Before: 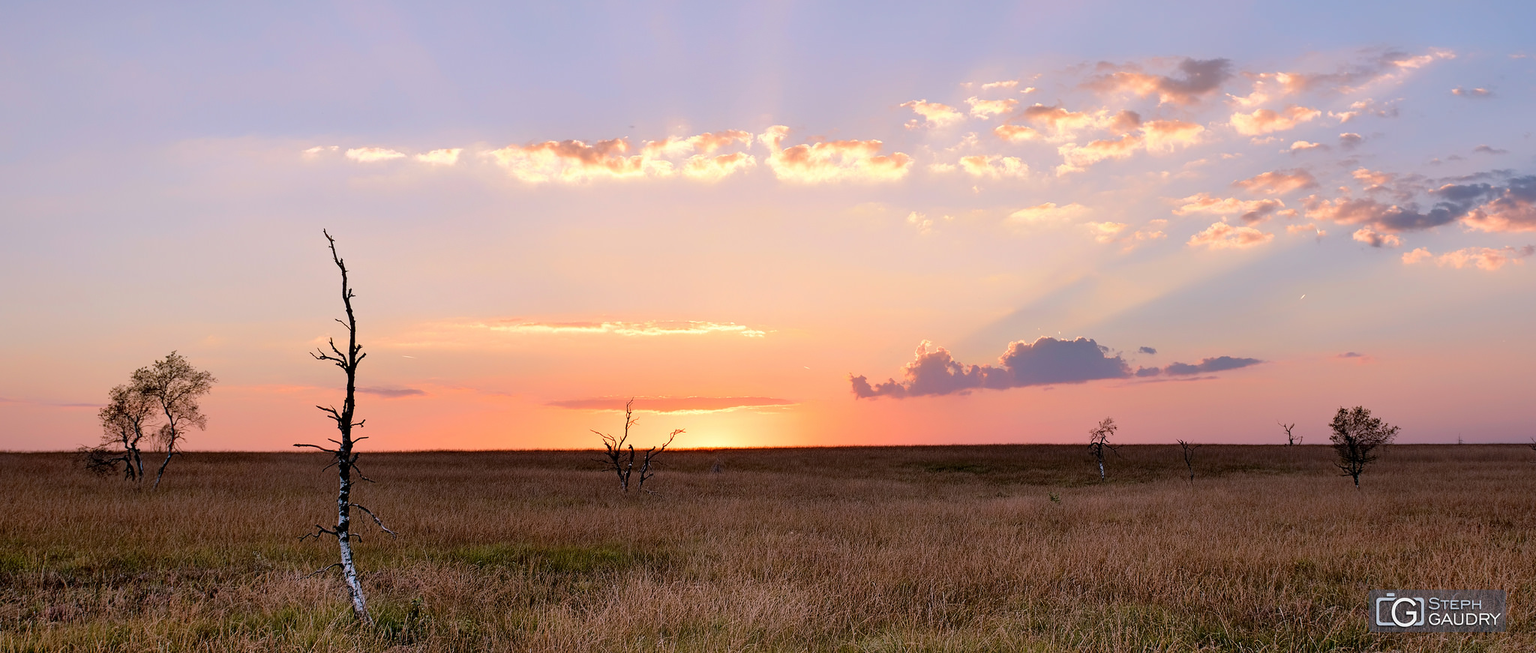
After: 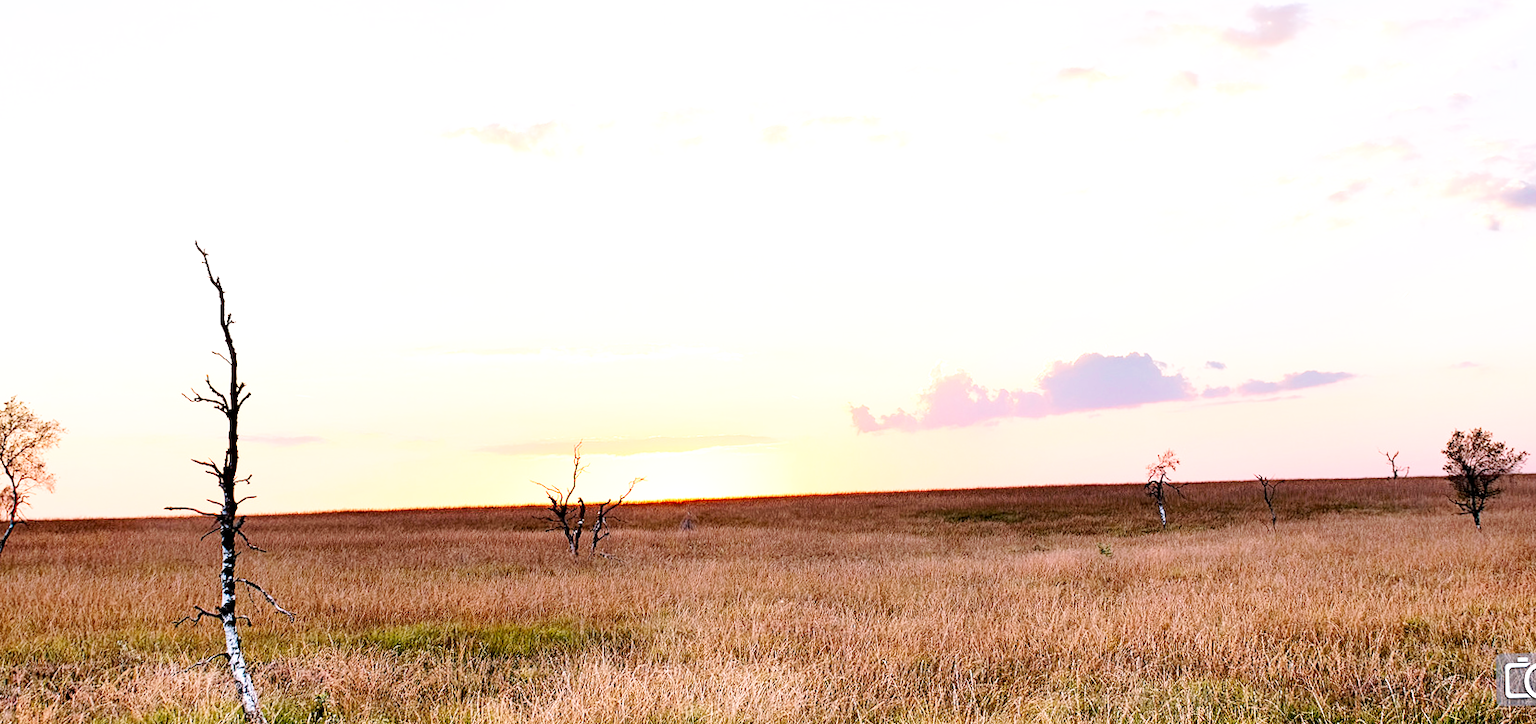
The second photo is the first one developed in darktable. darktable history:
base curve: curves: ch0 [(0, 0) (0.005, 0.002) (0.15, 0.3) (0.4, 0.7) (0.75, 0.95) (1, 1)], preserve colors none
exposure: black level correction 0, exposure 1.1 EV, compensate exposure bias true, compensate highlight preservation false
rotate and perspective: rotation -1.42°, crop left 0.016, crop right 0.984, crop top 0.035, crop bottom 0.965
crop: left 9.807%, top 6.259%, right 7.334%, bottom 2.177%
